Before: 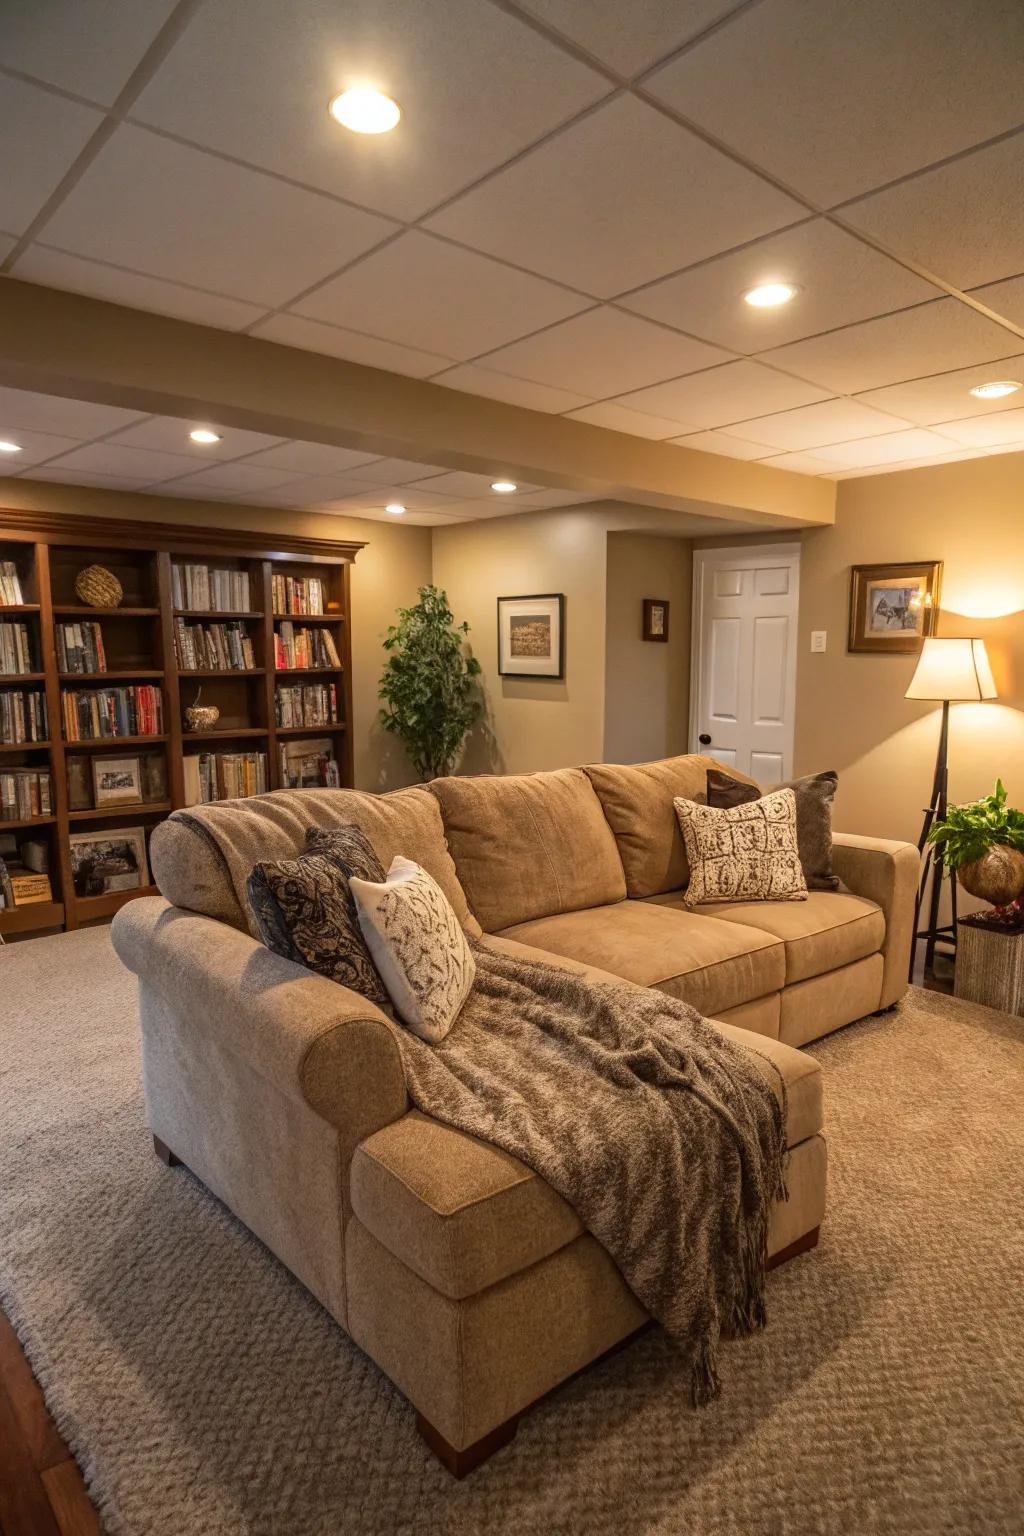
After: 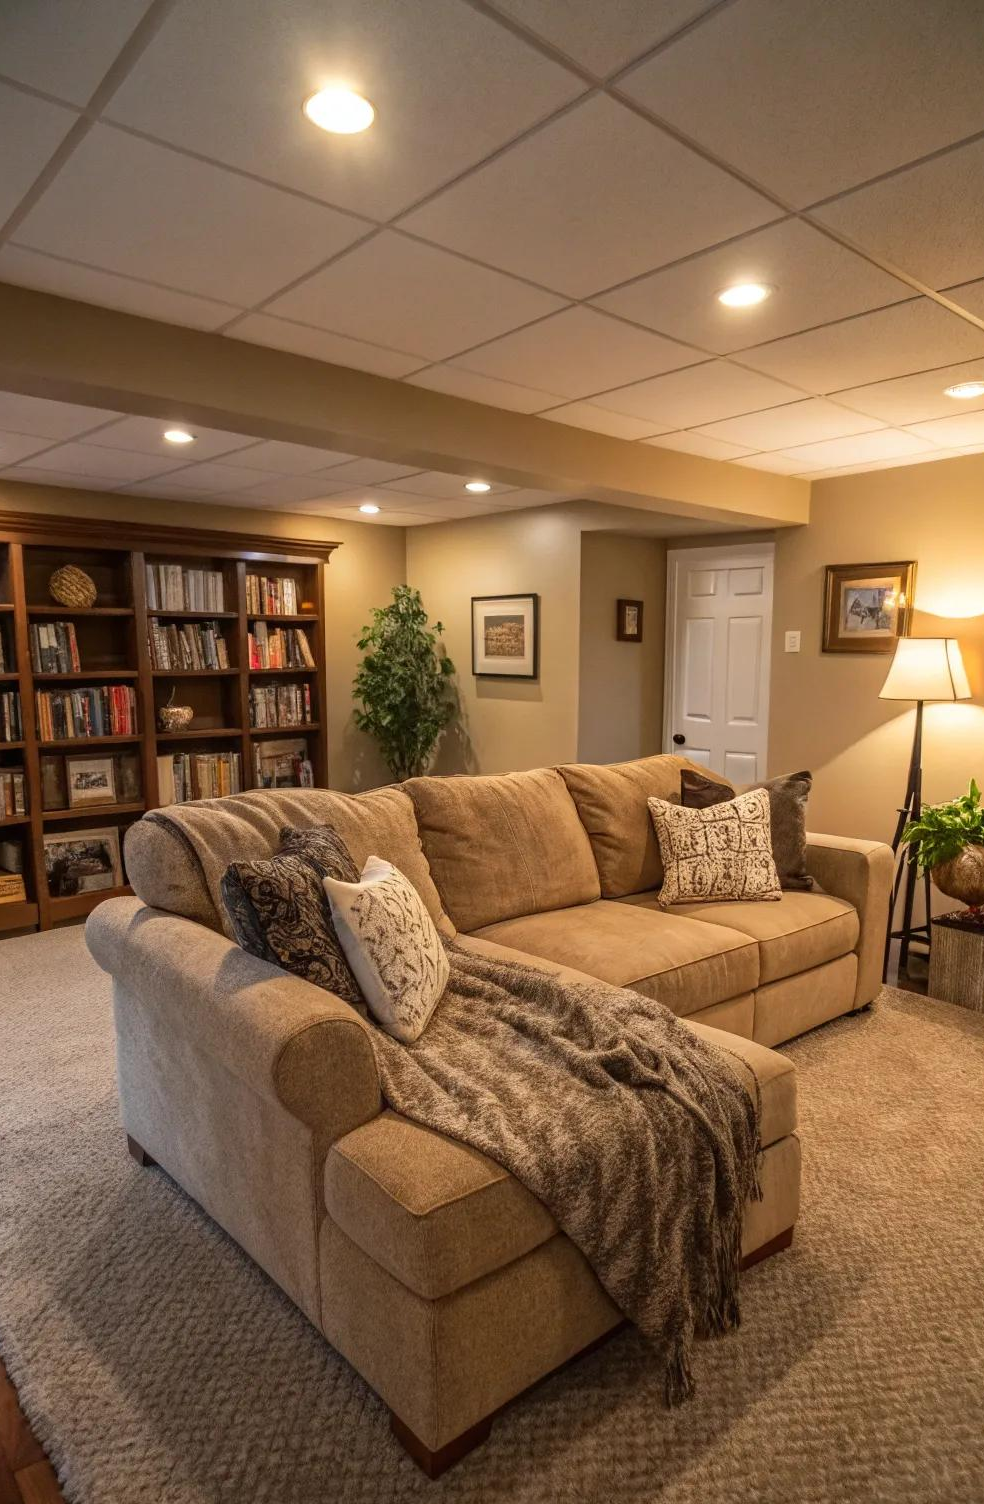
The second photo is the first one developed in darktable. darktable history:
crop and rotate: left 2.607%, right 1.205%, bottom 2.047%
